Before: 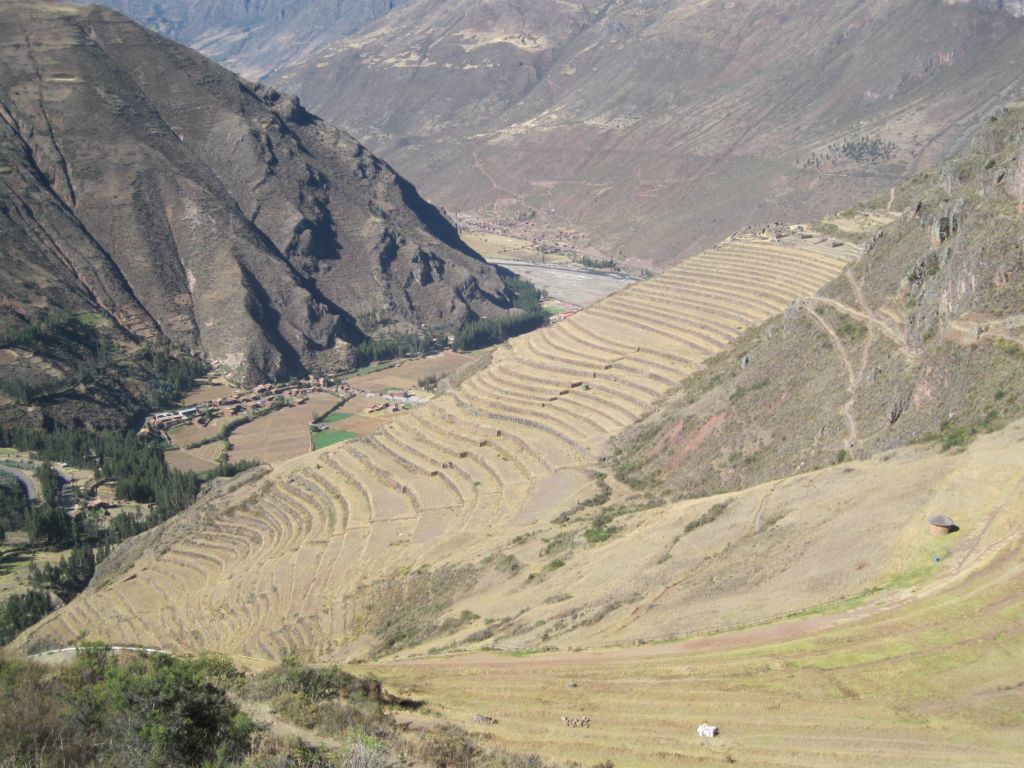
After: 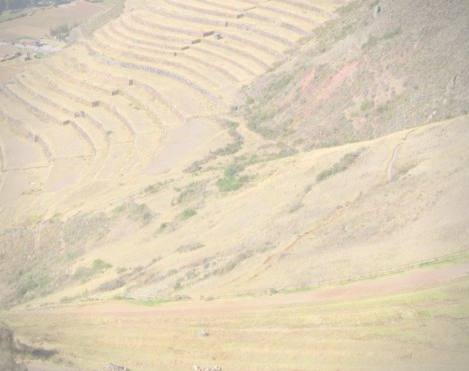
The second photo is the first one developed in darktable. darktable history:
contrast brightness saturation: saturation -0.17
bloom: size 38%, threshold 95%, strength 30%
tone equalizer: -7 EV 0.15 EV, -6 EV 0.6 EV, -5 EV 1.15 EV, -4 EV 1.33 EV, -3 EV 1.15 EV, -2 EV 0.6 EV, -1 EV 0.15 EV, mask exposure compensation -0.5 EV
crop: left 35.976%, top 45.819%, right 18.162%, bottom 5.807%
vignetting: fall-off radius 60.65%
white balance: emerald 1
